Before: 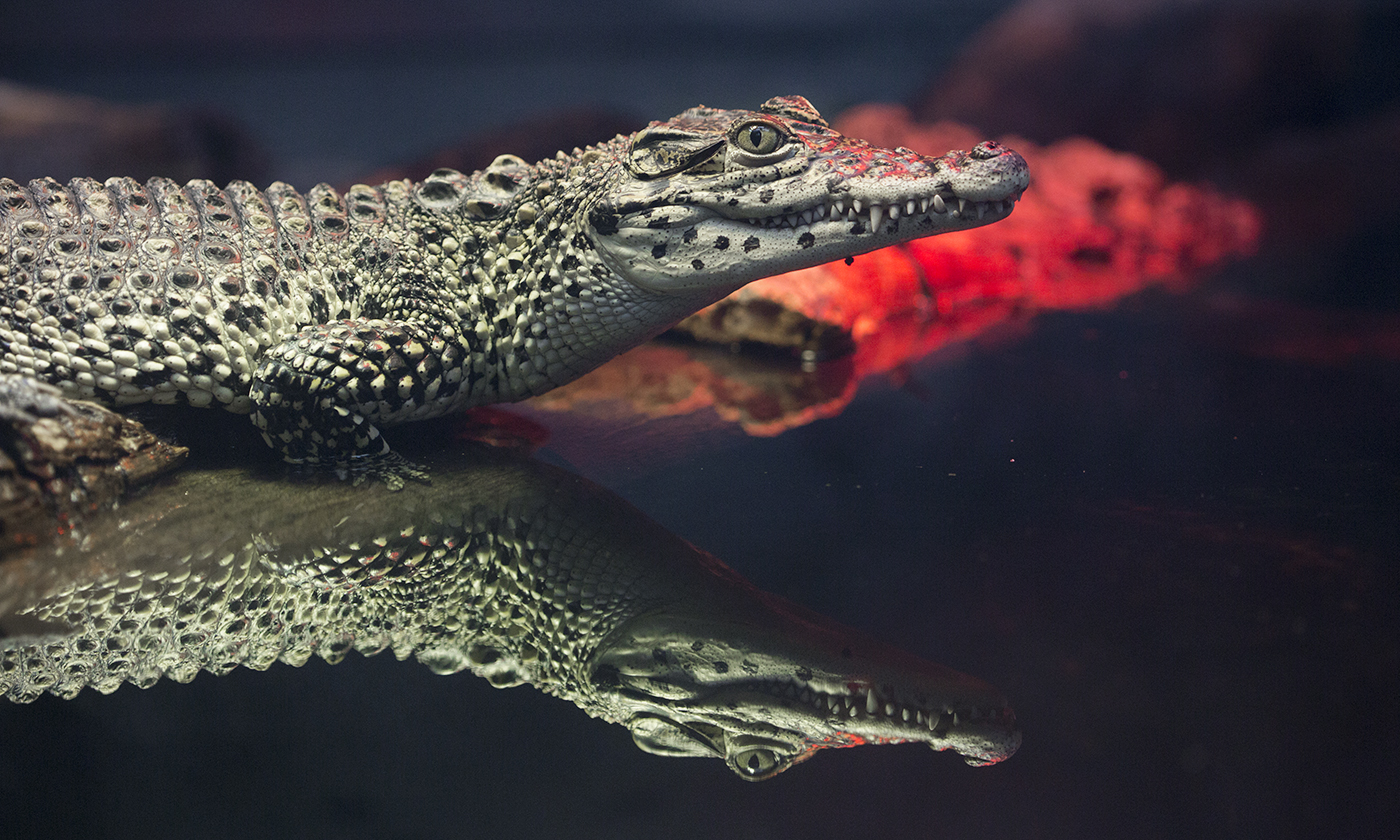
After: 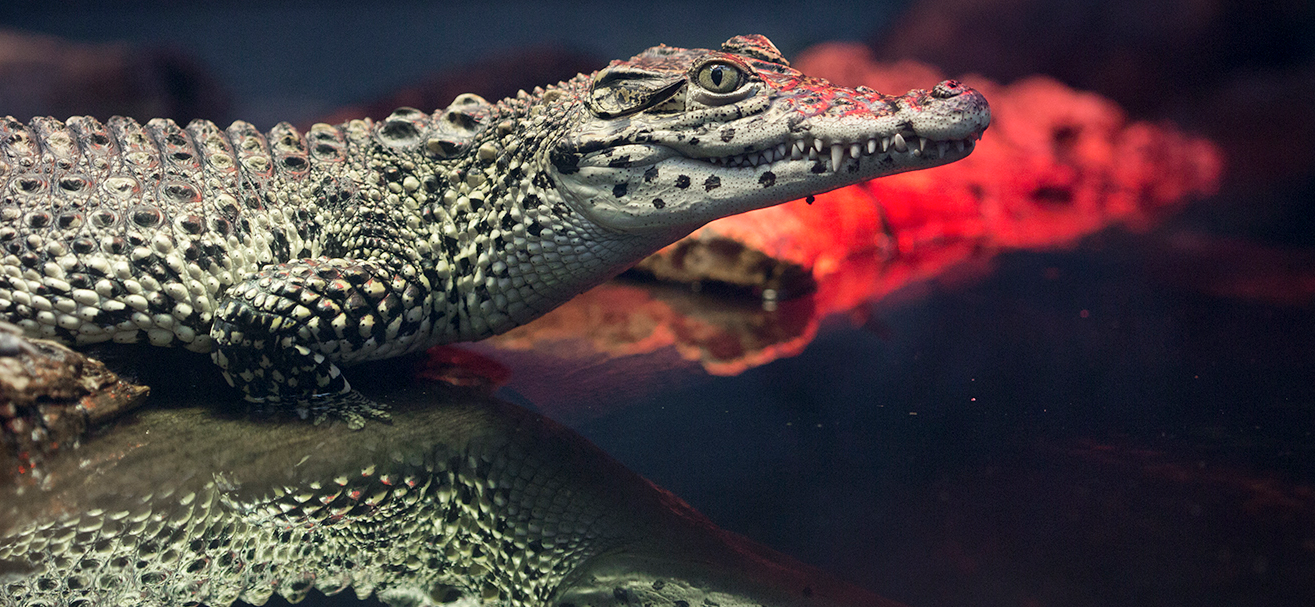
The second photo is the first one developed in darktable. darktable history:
crop: left 2.839%, top 7.362%, right 3.166%, bottom 20.288%
shadows and highlights: radius 329.95, shadows 54.61, highlights -98.7, compress 94.18%, soften with gaussian
local contrast: mode bilateral grid, contrast 20, coarseness 50, detail 119%, midtone range 0.2
